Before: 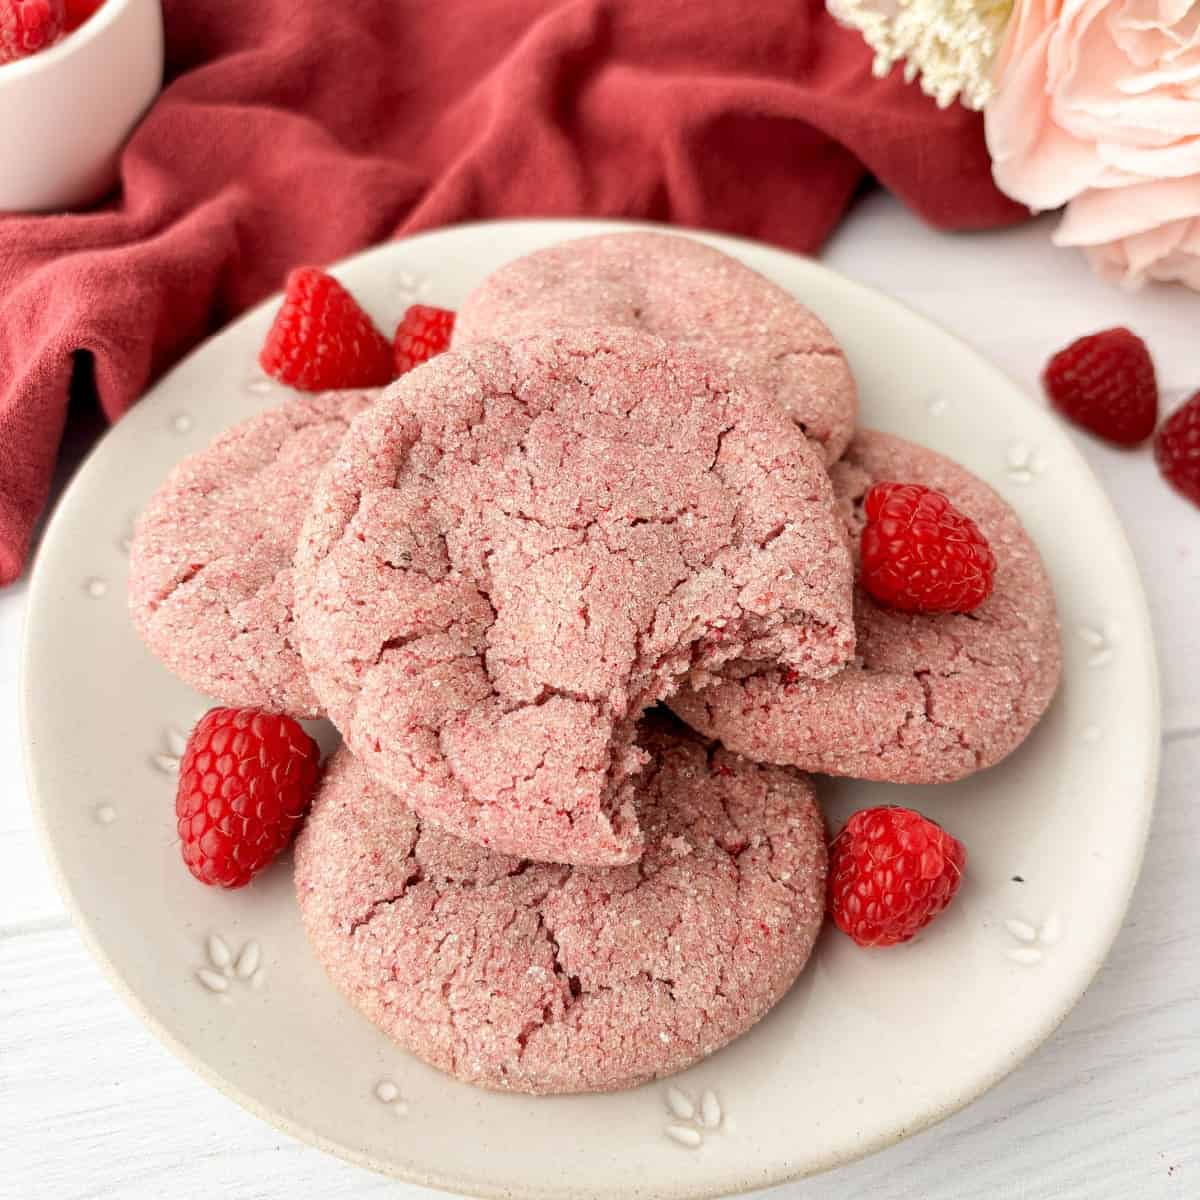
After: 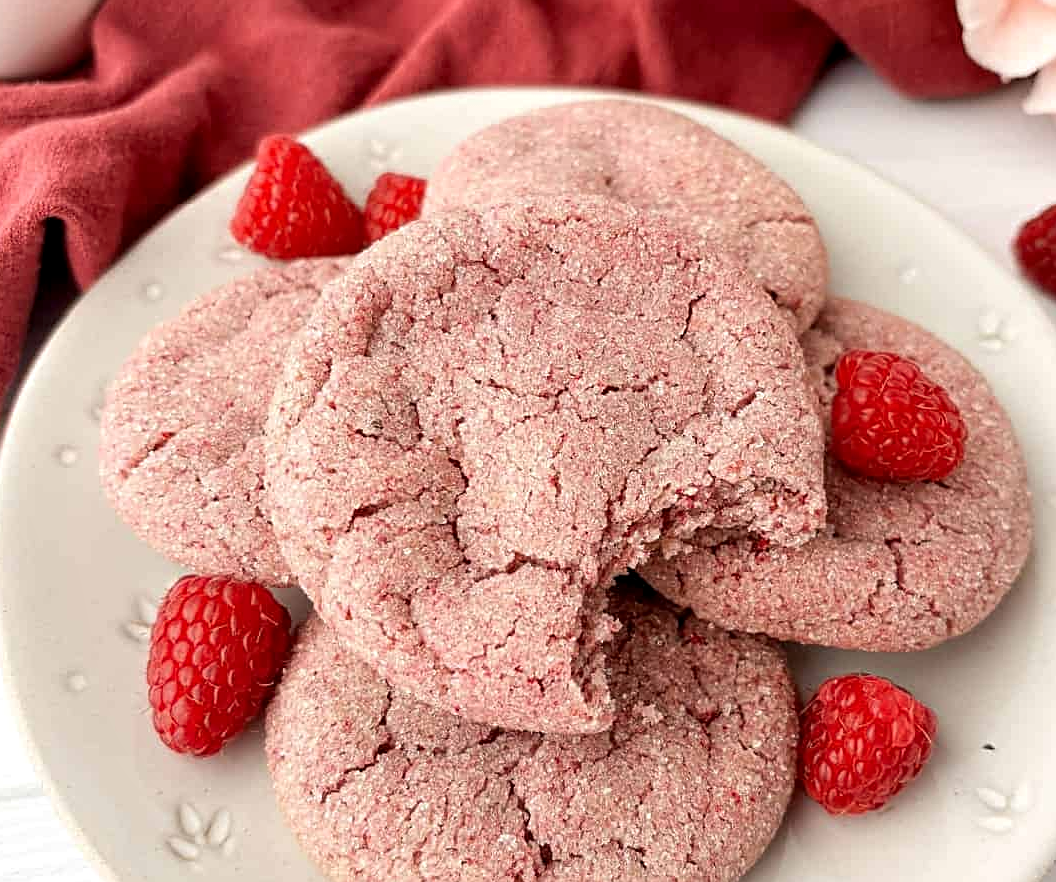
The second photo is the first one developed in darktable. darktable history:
crop and rotate: left 2.436%, top 11.025%, right 9.536%, bottom 15.446%
local contrast: highlights 105%, shadows 100%, detail 120%, midtone range 0.2
sharpen: on, module defaults
